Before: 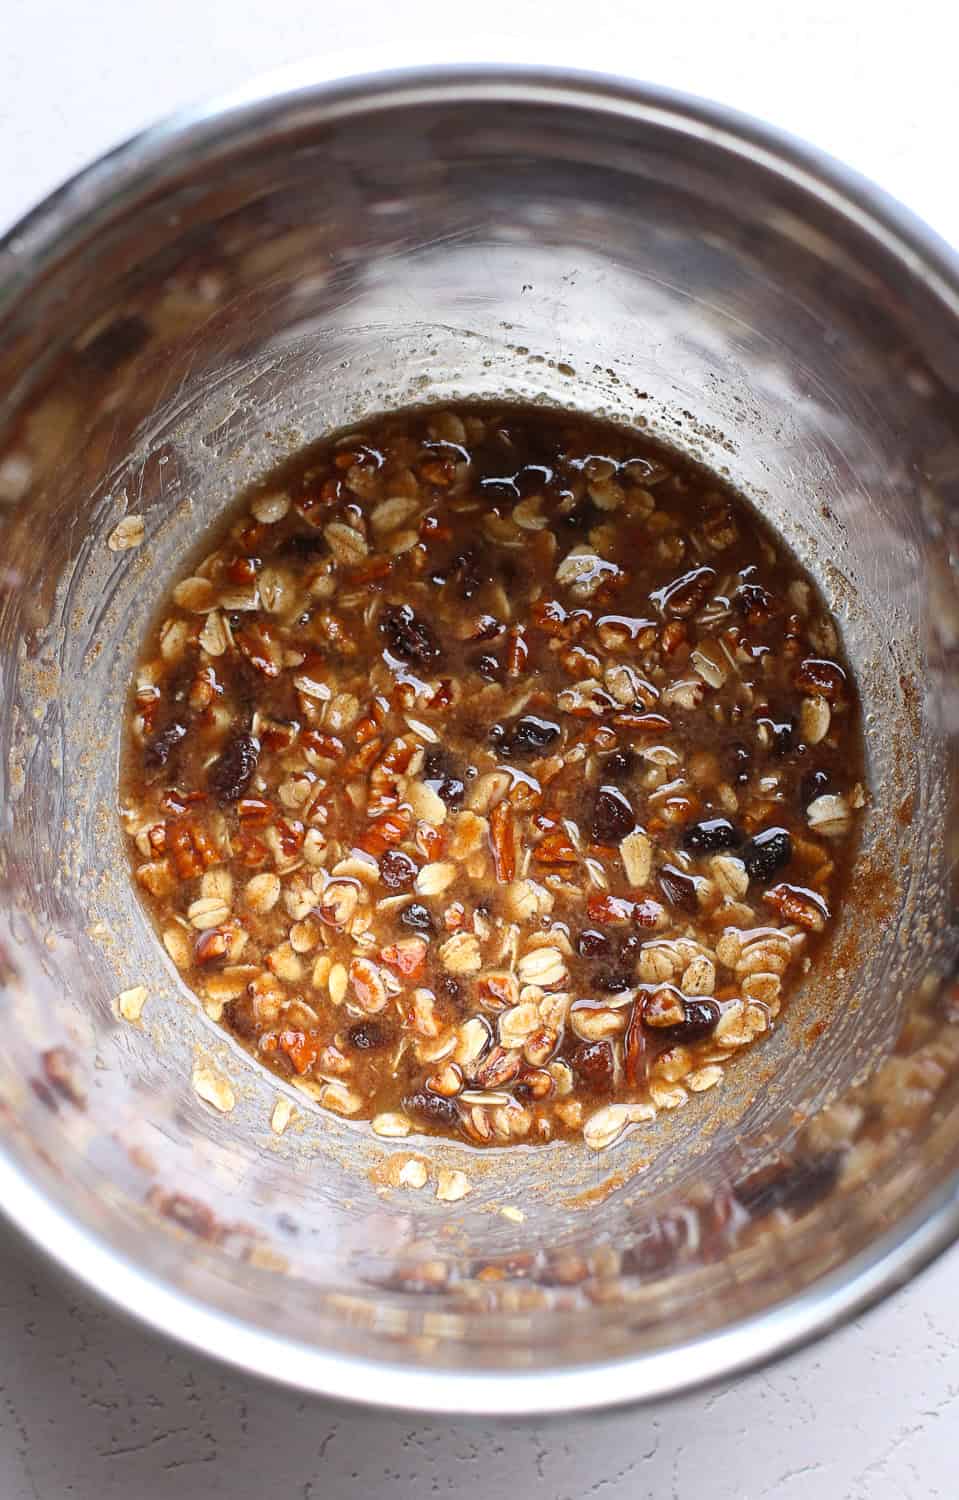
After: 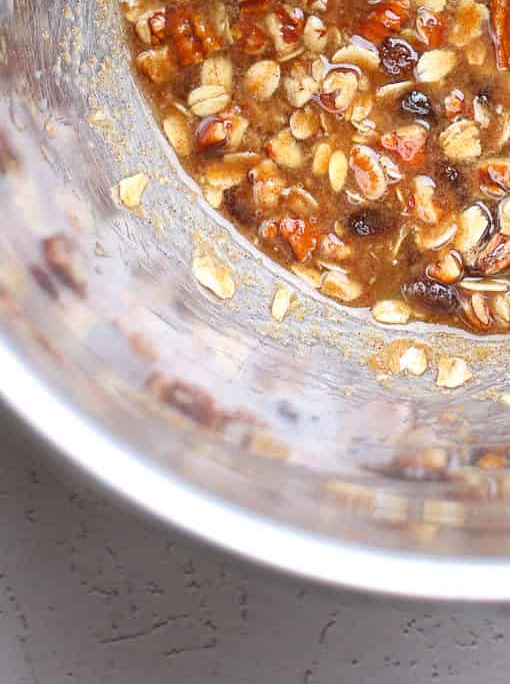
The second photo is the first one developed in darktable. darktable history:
crop and rotate: top 54.245%, right 46.776%, bottom 0.098%
